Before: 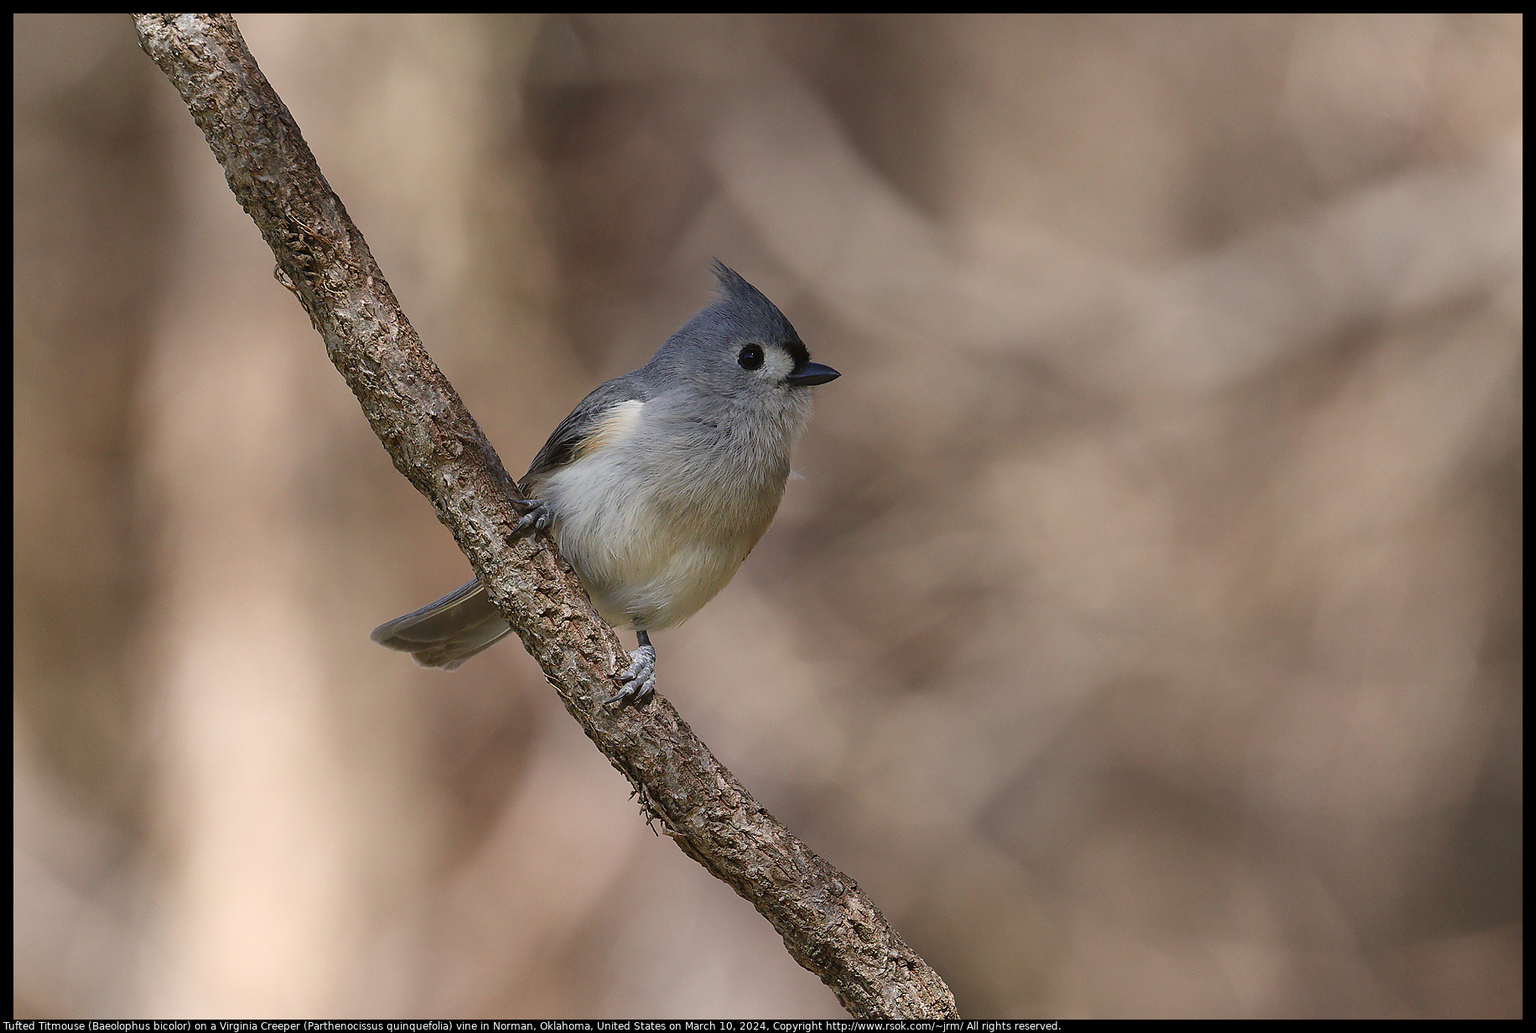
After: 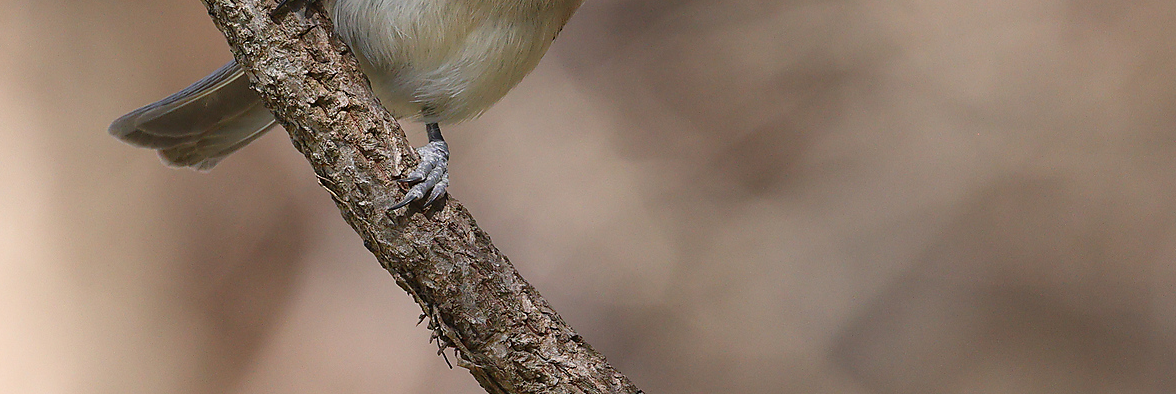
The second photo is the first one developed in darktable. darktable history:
crop: left 18.191%, top 51.065%, right 17.597%, bottom 16.88%
